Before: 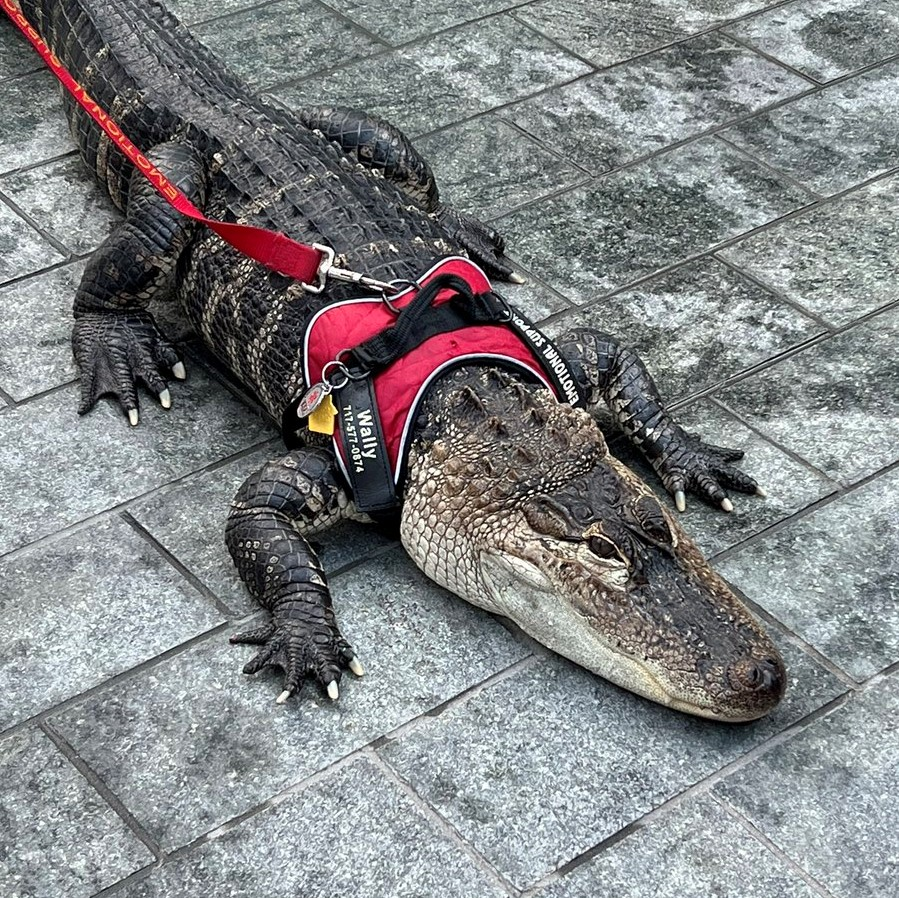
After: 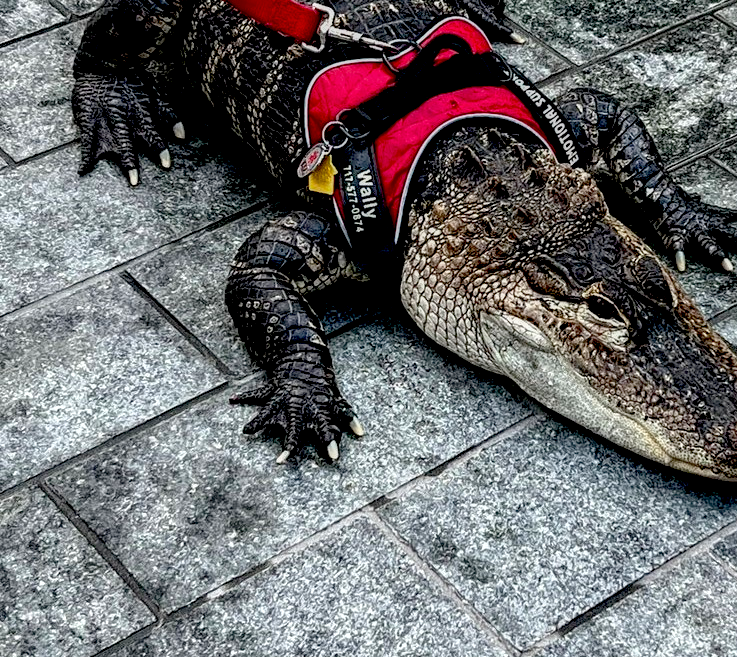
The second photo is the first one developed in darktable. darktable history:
exposure: black level correction 0.058, compensate highlight preservation false
local contrast: detail 130%
crop: top 26.761%, right 17.963%
